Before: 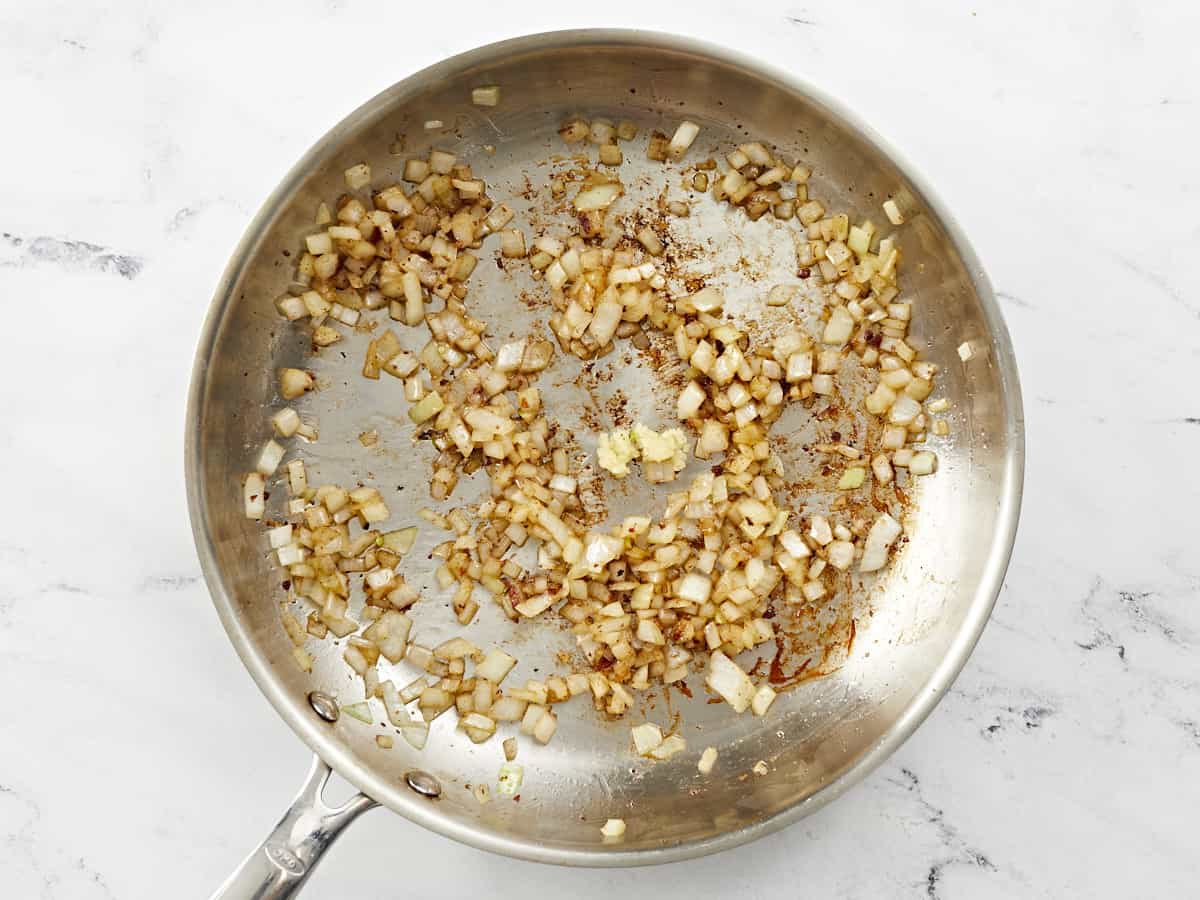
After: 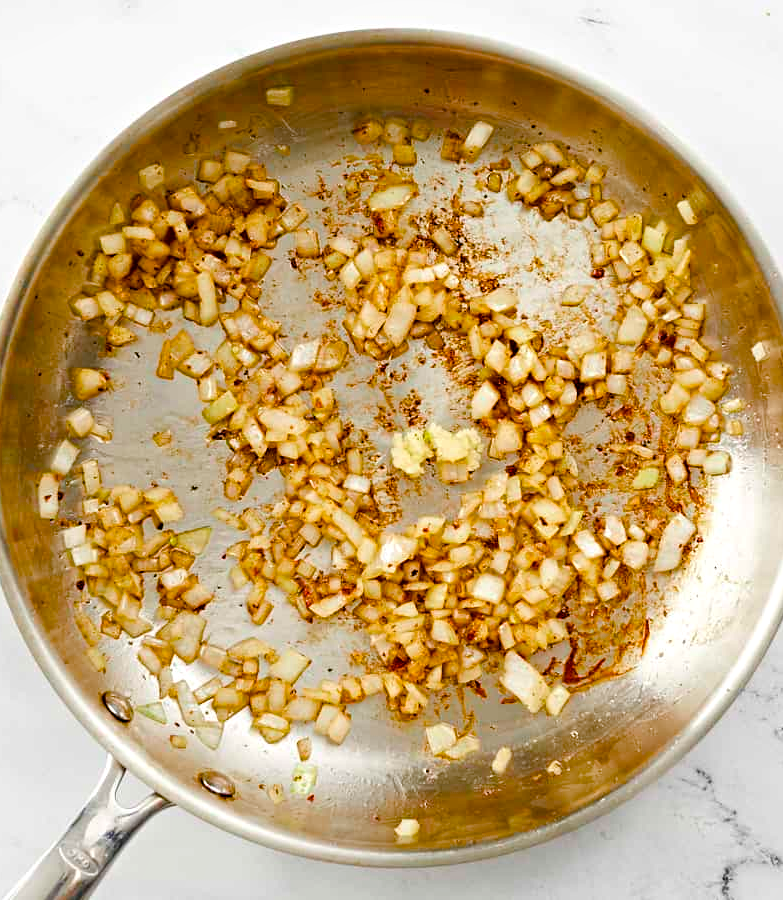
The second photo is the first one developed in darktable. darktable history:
color balance rgb: perceptual saturation grading › global saturation 56.134%, perceptual saturation grading › highlights -50.528%, perceptual saturation grading › mid-tones 40.739%, perceptual saturation grading › shadows 31.101%, global vibrance 20.469%
crop: left 17.216%, right 16.785%
local contrast: highlights 106%, shadows 100%, detail 119%, midtone range 0.2
